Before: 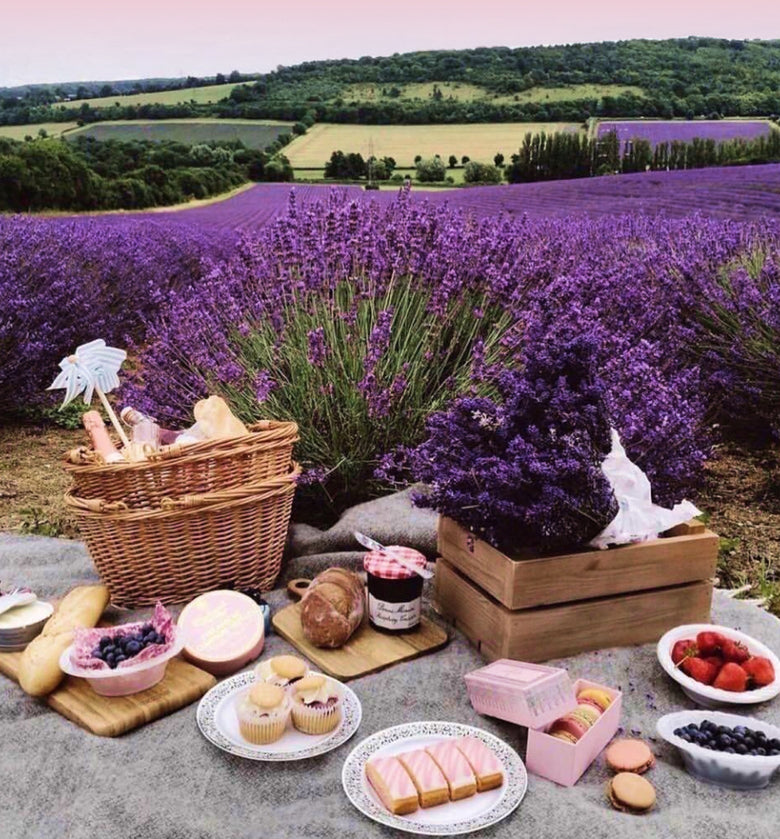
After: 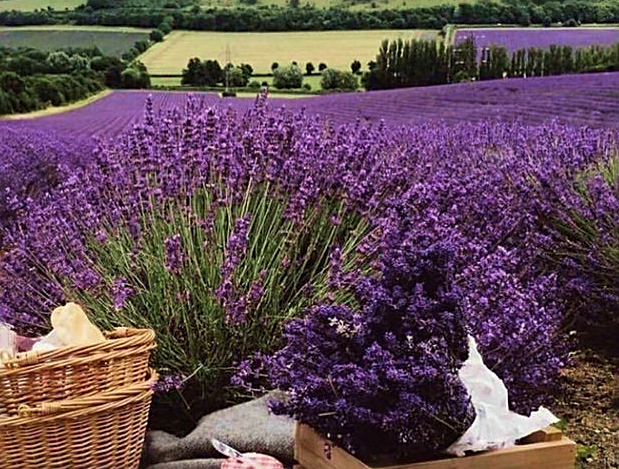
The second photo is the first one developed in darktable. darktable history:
crop: left 18.378%, top 11.127%, right 2.208%, bottom 32.957%
tone equalizer: on, module defaults
color correction: highlights a* -4.47, highlights b* 6.69
sharpen: on, module defaults
